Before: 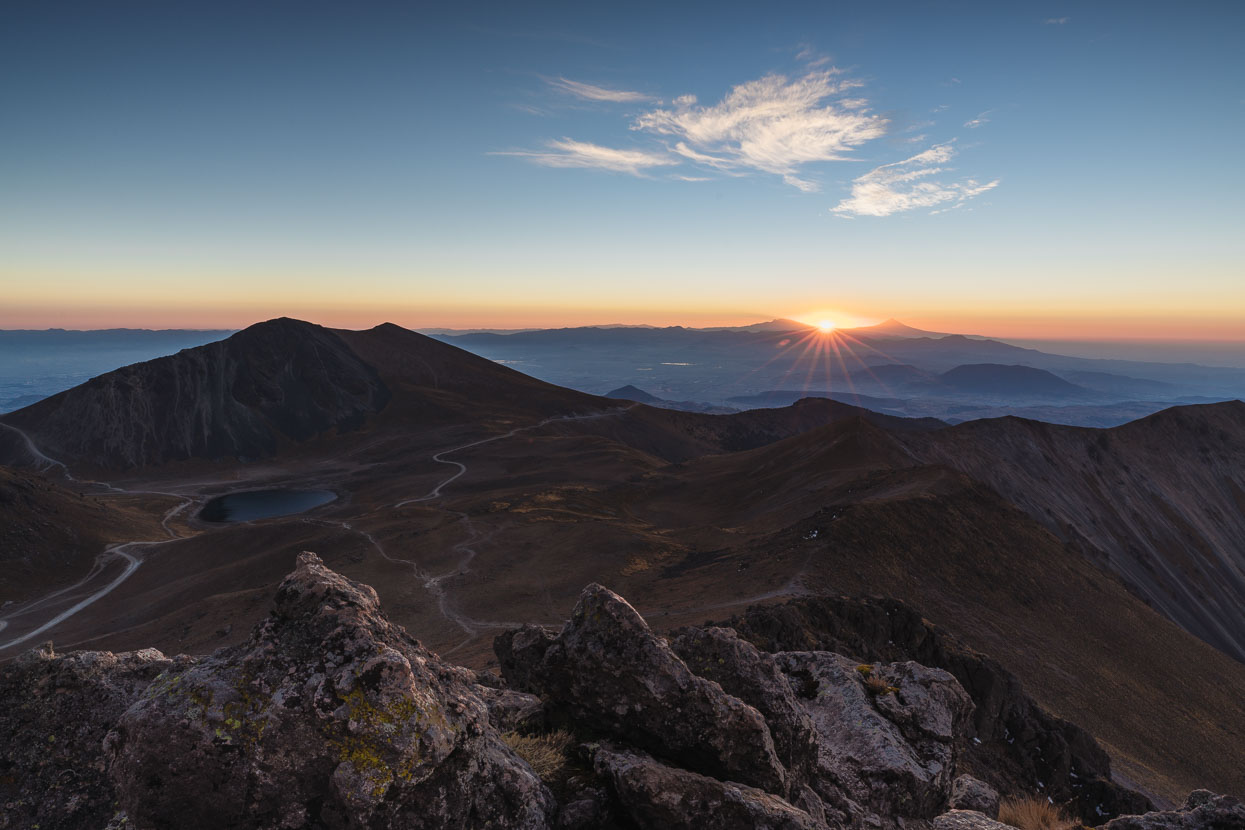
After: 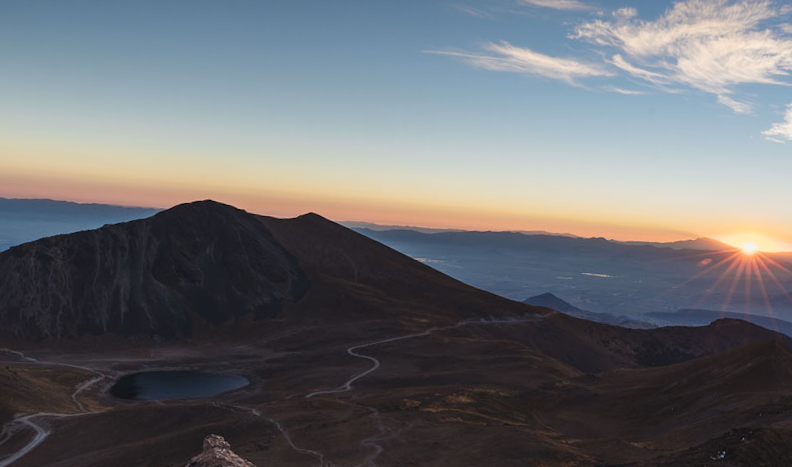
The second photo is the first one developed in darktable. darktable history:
crop and rotate: angle -4.2°, left 2.02%, top 7.058%, right 27.517%, bottom 30.594%
